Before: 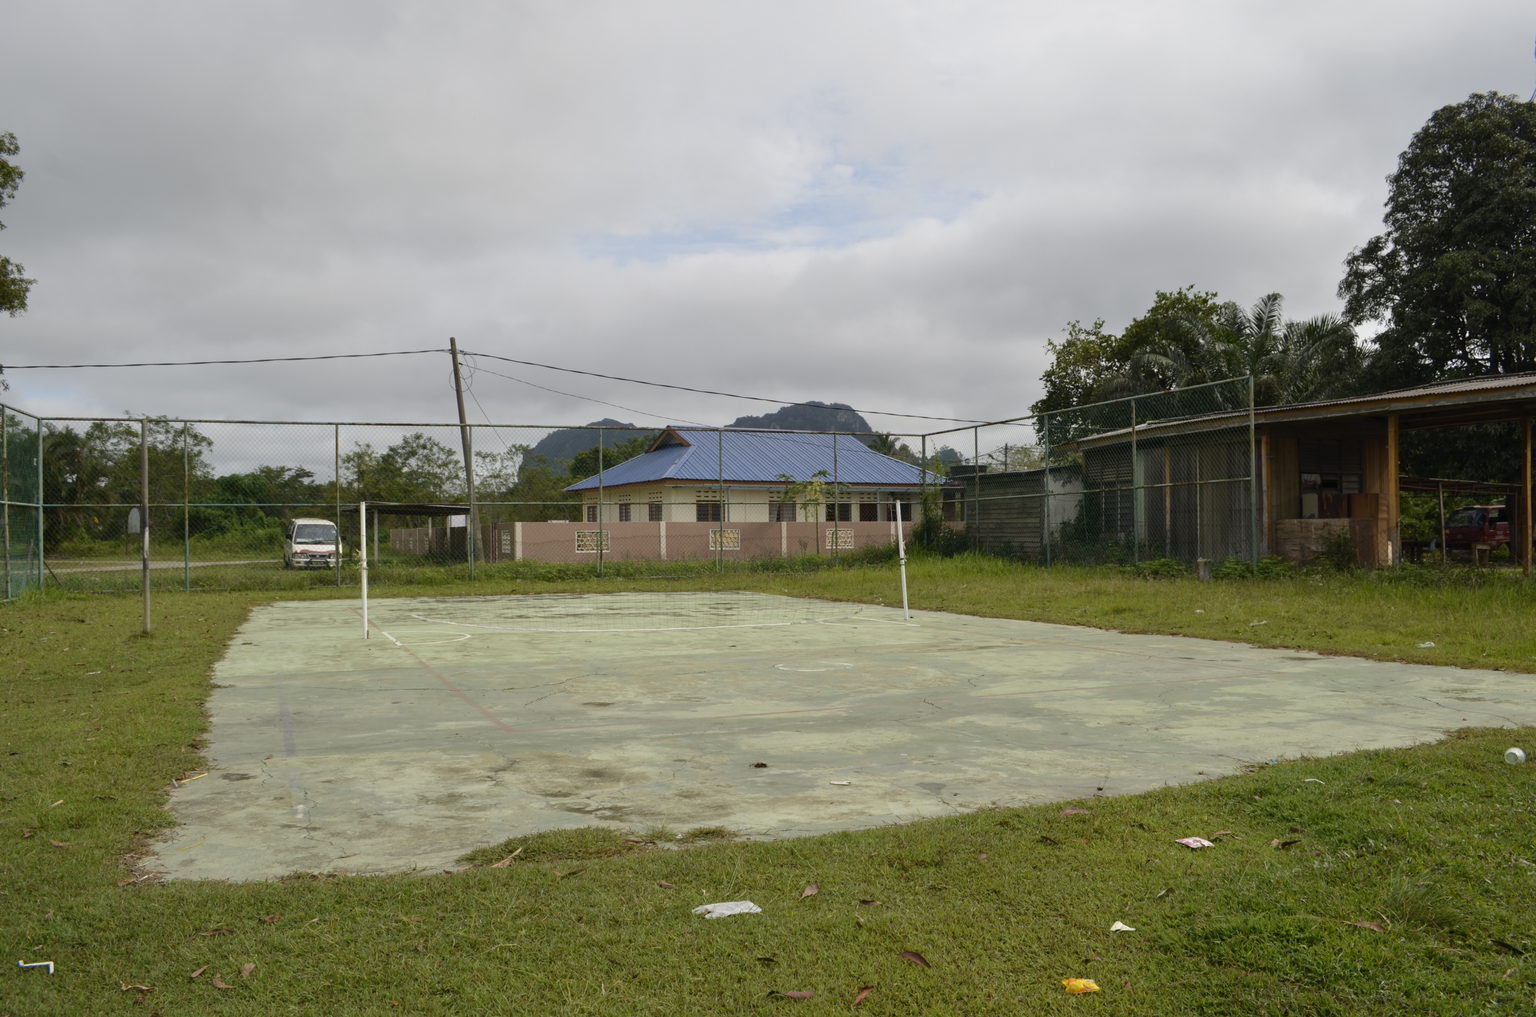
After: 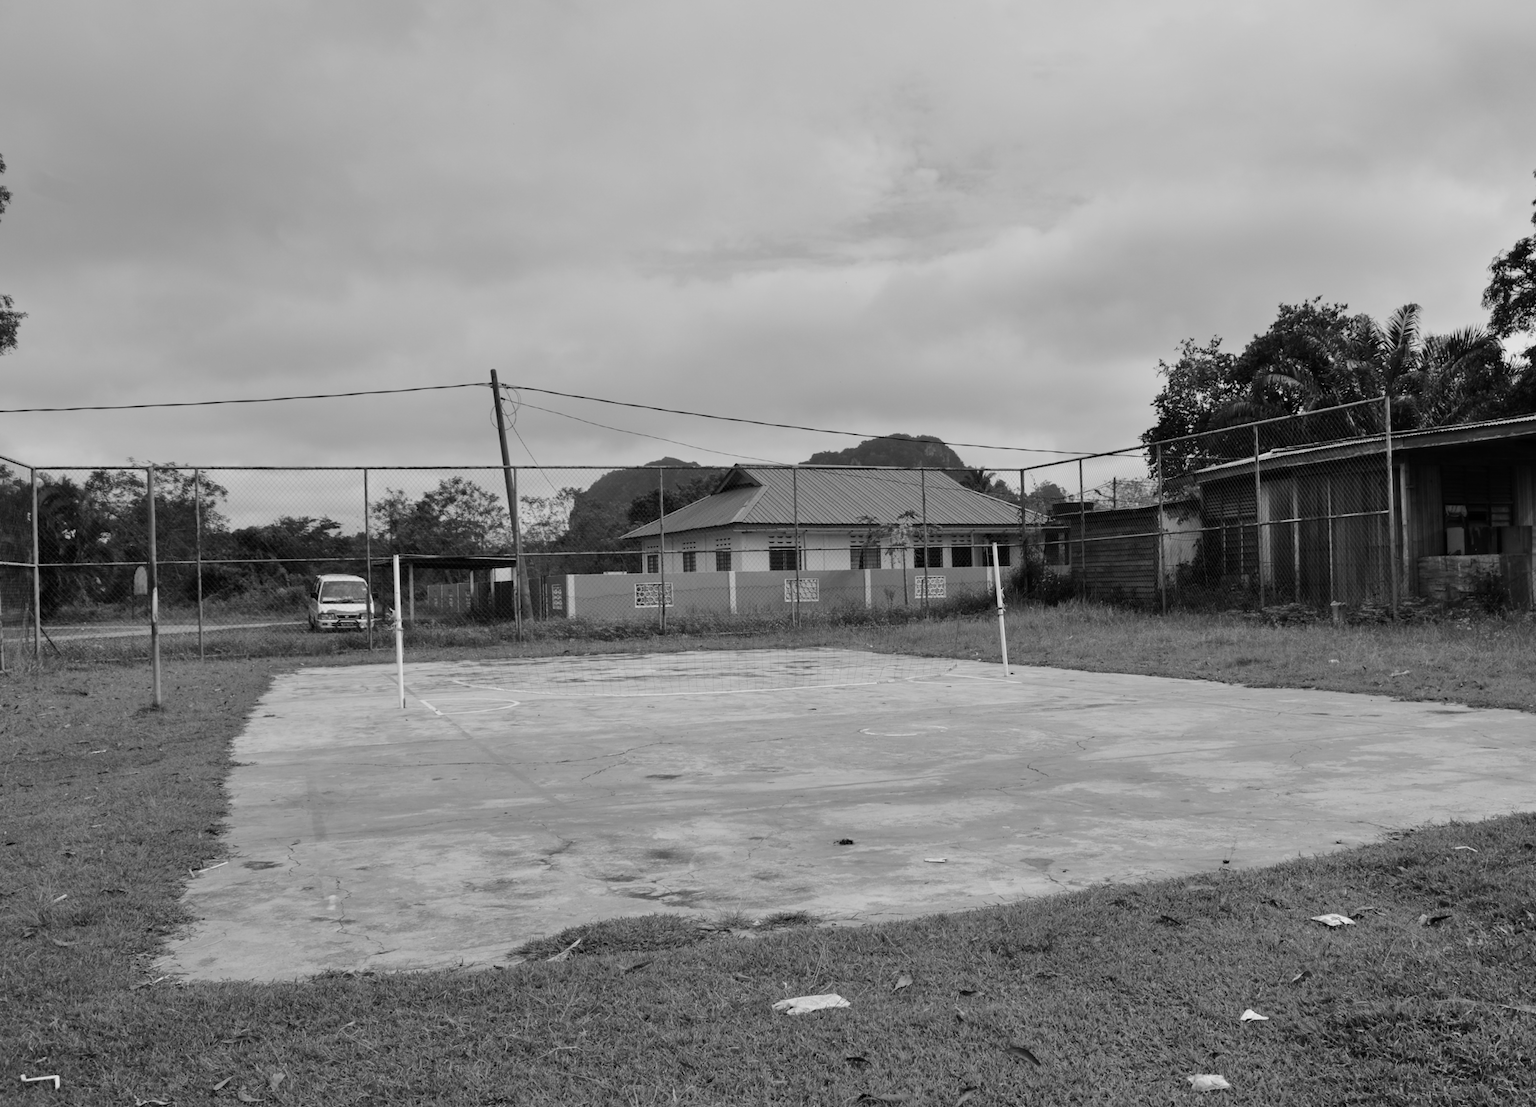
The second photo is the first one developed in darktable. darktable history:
shadows and highlights: soften with gaussian
rotate and perspective: rotation -1°, crop left 0.011, crop right 0.989, crop top 0.025, crop bottom 0.975
tone curve: curves: ch0 [(0, 0) (0.087, 0.054) (0.281, 0.245) (0.506, 0.526) (0.8, 0.824) (0.994, 0.955)]; ch1 [(0, 0) (0.27, 0.195) (0.406, 0.435) (0.452, 0.474) (0.495, 0.5) (0.514, 0.508) (0.563, 0.584) (0.654, 0.689) (1, 1)]; ch2 [(0, 0) (0.269, 0.299) (0.459, 0.441) (0.498, 0.499) (0.523, 0.52) (0.551, 0.549) (0.633, 0.625) (0.659, 0.681) (0.718, 0.764) (1, 1)], color space Lab, independent channels, preserve colors none
crop: right 9.509%, bottom 0.031%
monochrome: a -35.87, b 49.73, size 1.7
